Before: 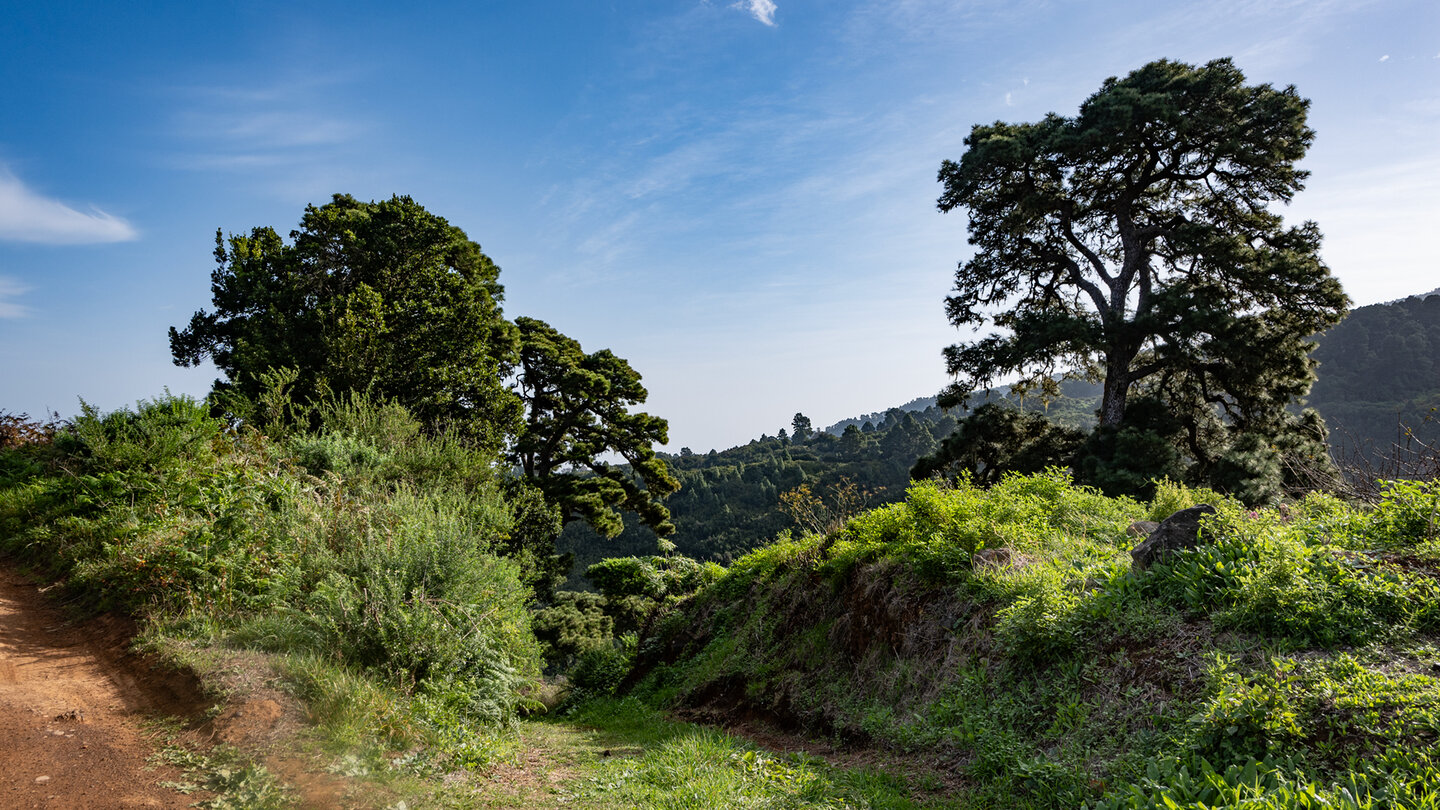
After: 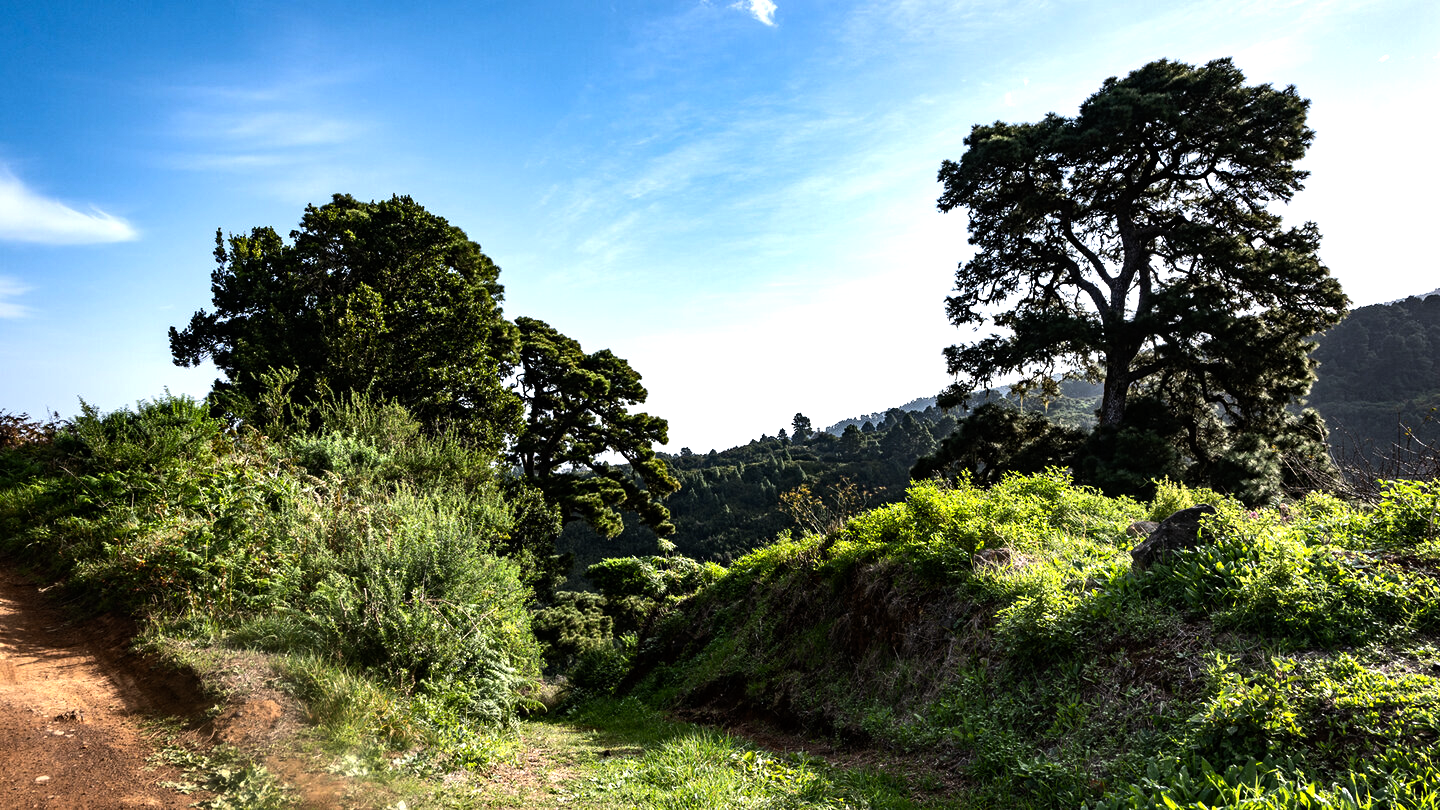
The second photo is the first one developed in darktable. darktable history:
tone equalizer: -8 EV -1.09 EV, -7 EV -0.975 EV, -6 EV -0.872 EV, -5 EV -0.615 EV, -3 EV 0.565 EV, -2 EV 0.862 EV, -1 EV 0.992 EV, +0 EV 1.06 EV, edges refinement/feathering 500, mask exposure compensation -1.57 EV, preserve details no
